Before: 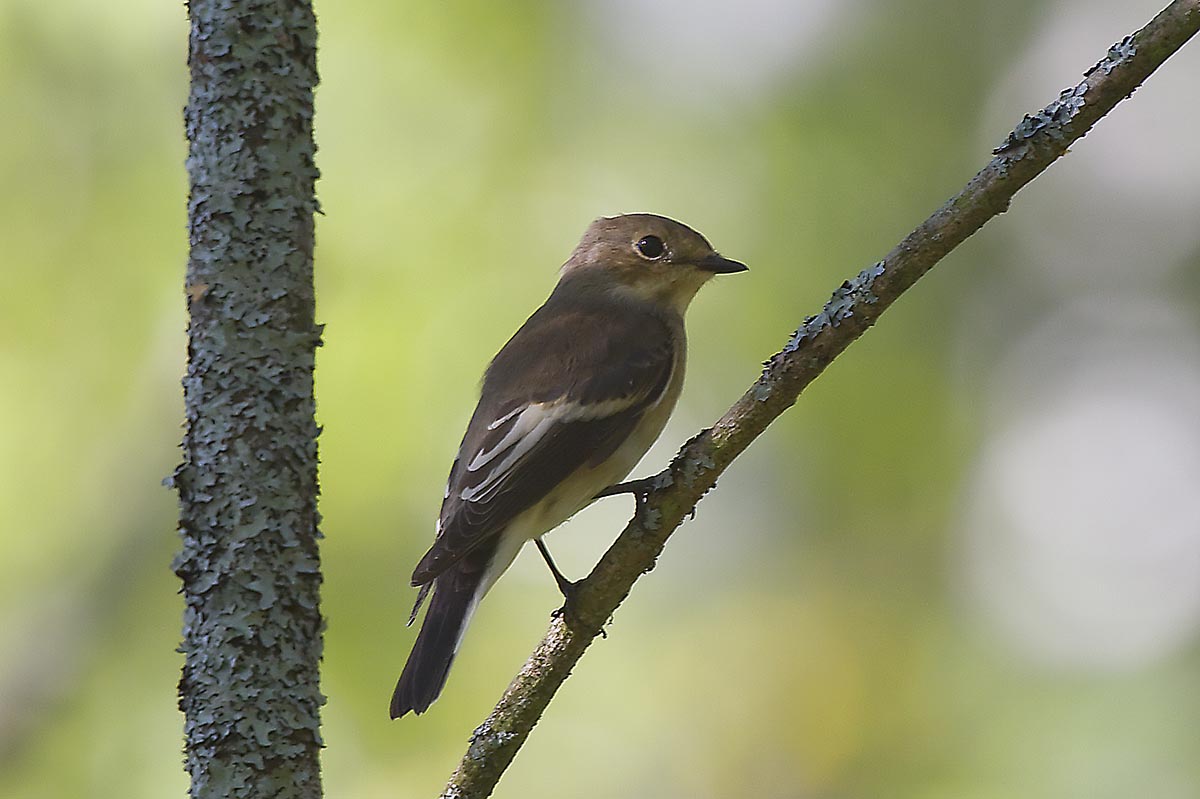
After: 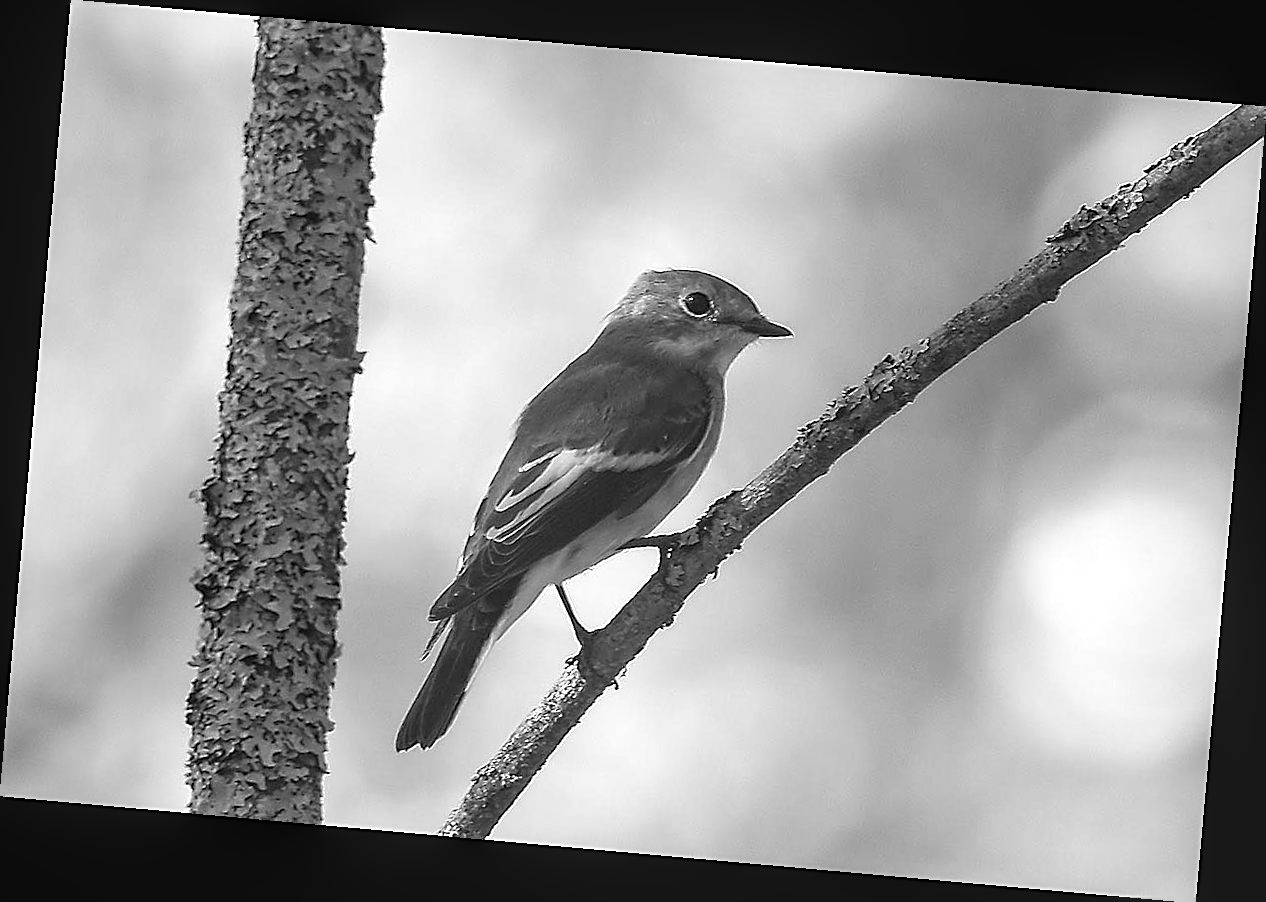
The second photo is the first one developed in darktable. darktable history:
rotate and perspective: rotation 5.12°, automatic cropping off
local contrast: on, module defaults
monochrome: on, module defaults
sharpen: on, module defaults
exposure: black level correction 0, exposure 1.388 EV, compensate exposure bias true, compensate highlight preservation false
